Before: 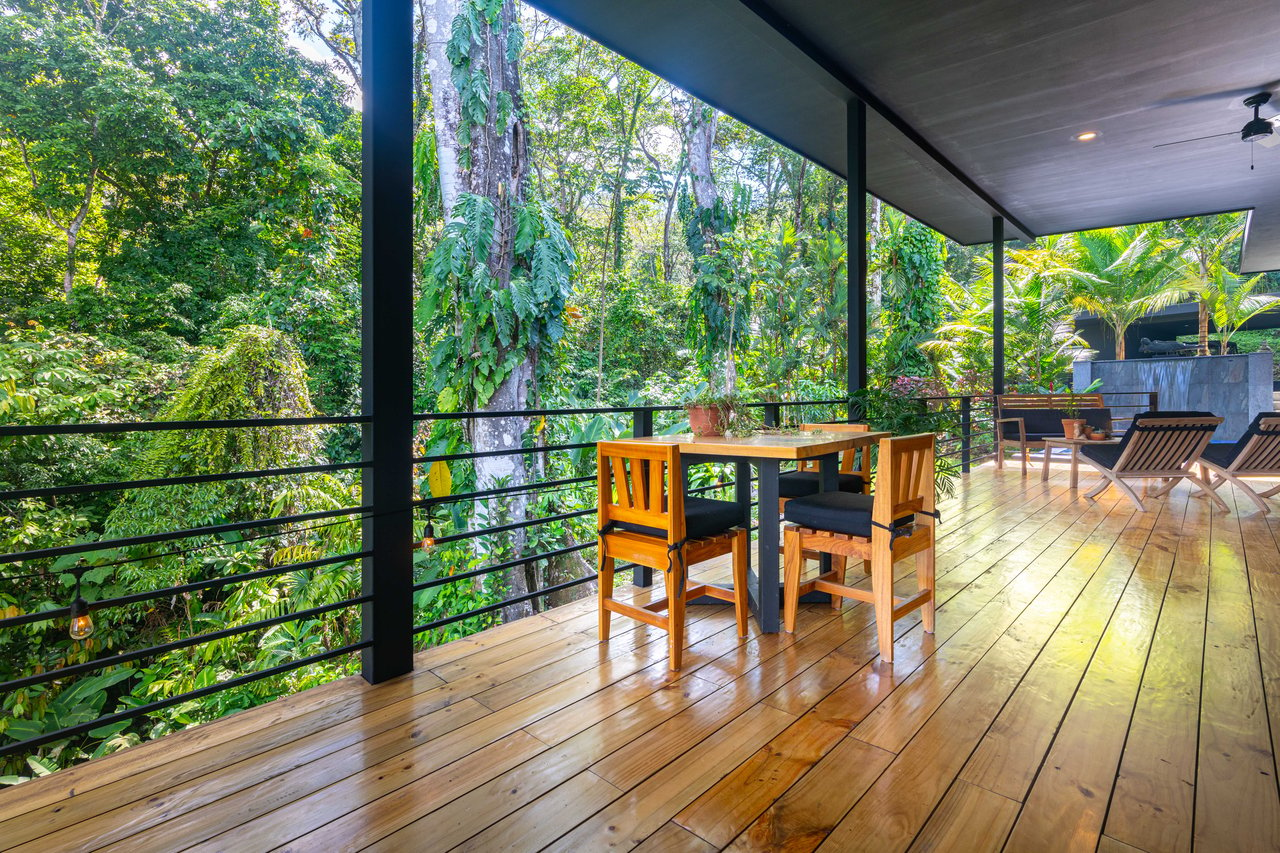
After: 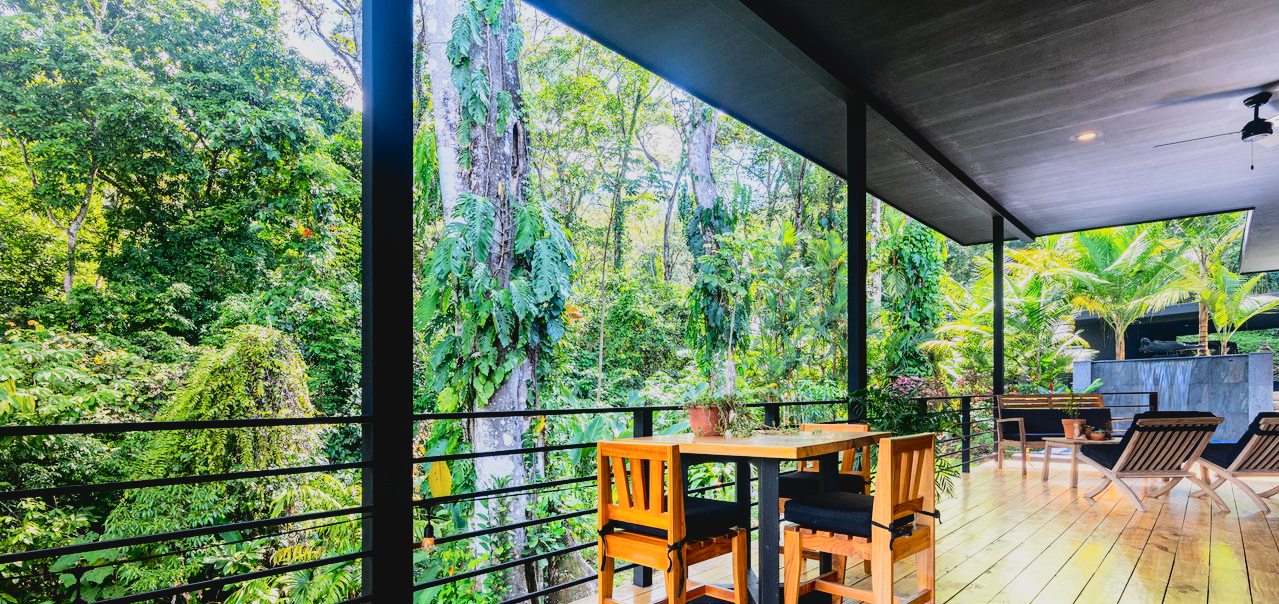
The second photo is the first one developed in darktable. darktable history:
exposure: compensate exposure bias true, compensate highlight preservation false
crop: right 0%, bottom 29.113%
filmic rgb: black relative exposure -5.09 EV, white relative exposure 3.95 EV, hardness 2.88, contrast 1.395, highlights saturation mix -28.78%
tone curve: curves: ch0 [(0, 0.047) (0.199, 0.263) (0.47, 0.555) (0.805, 0.839) (1, 0.962)], color space Lab, linked channels, preserve colors none
